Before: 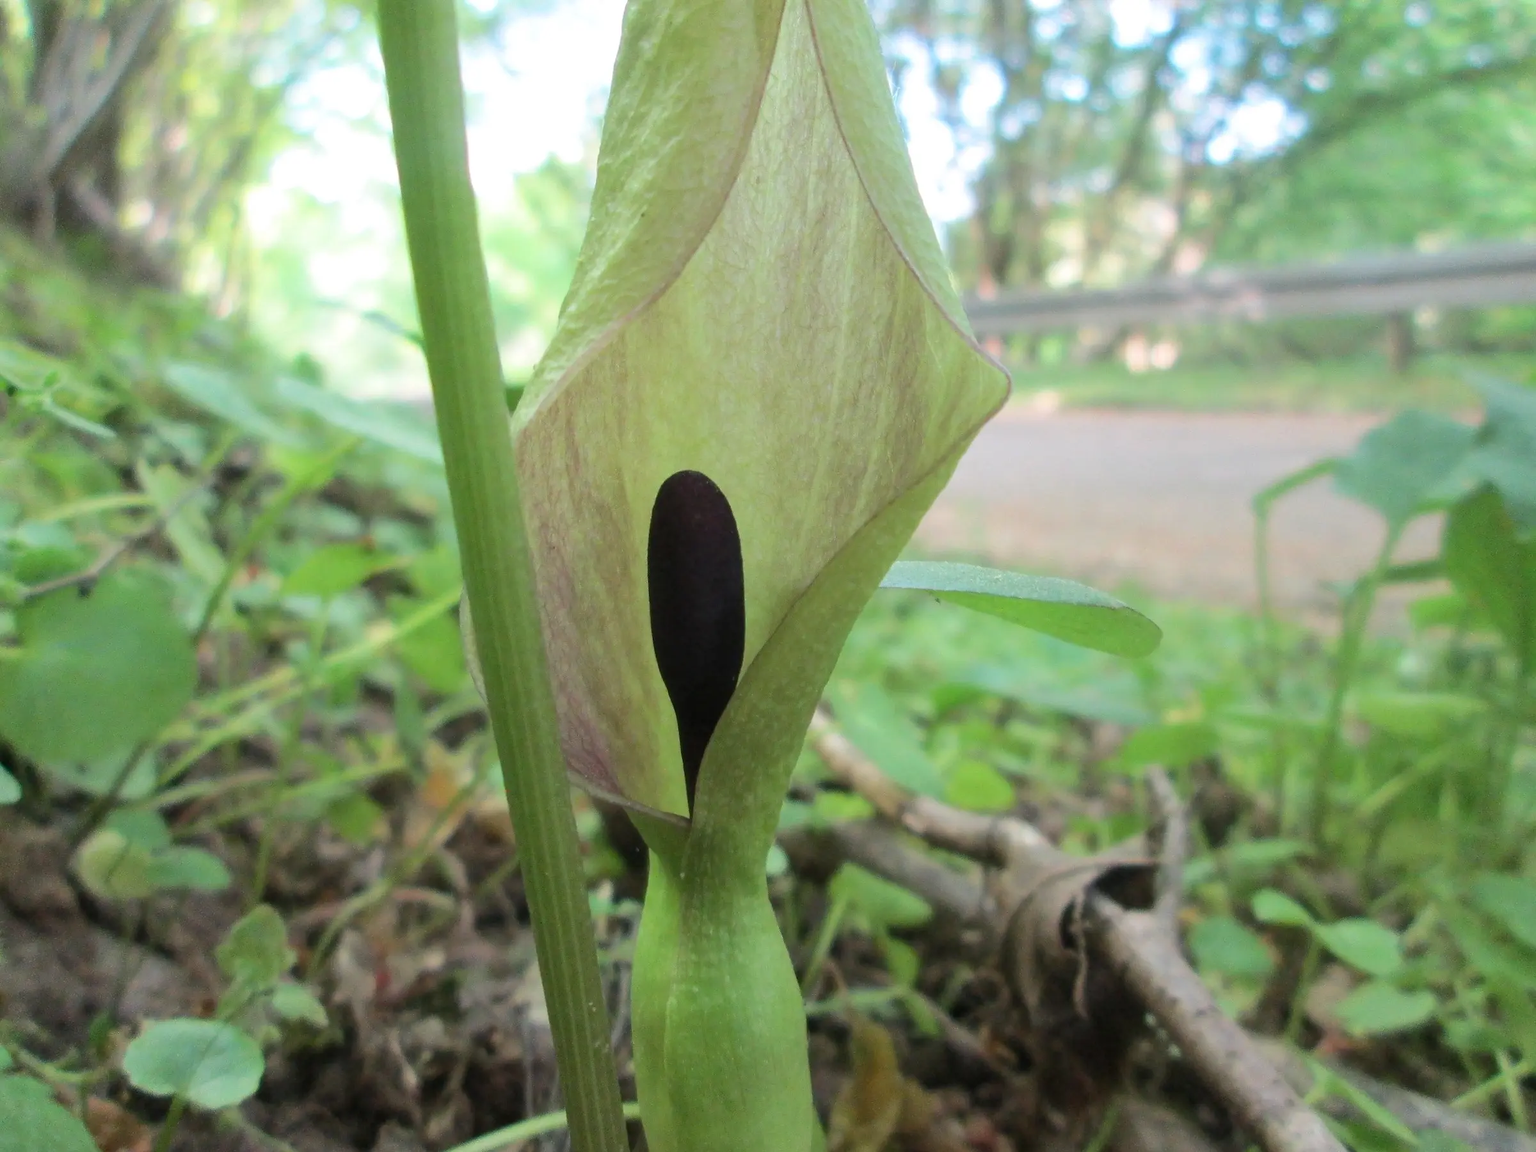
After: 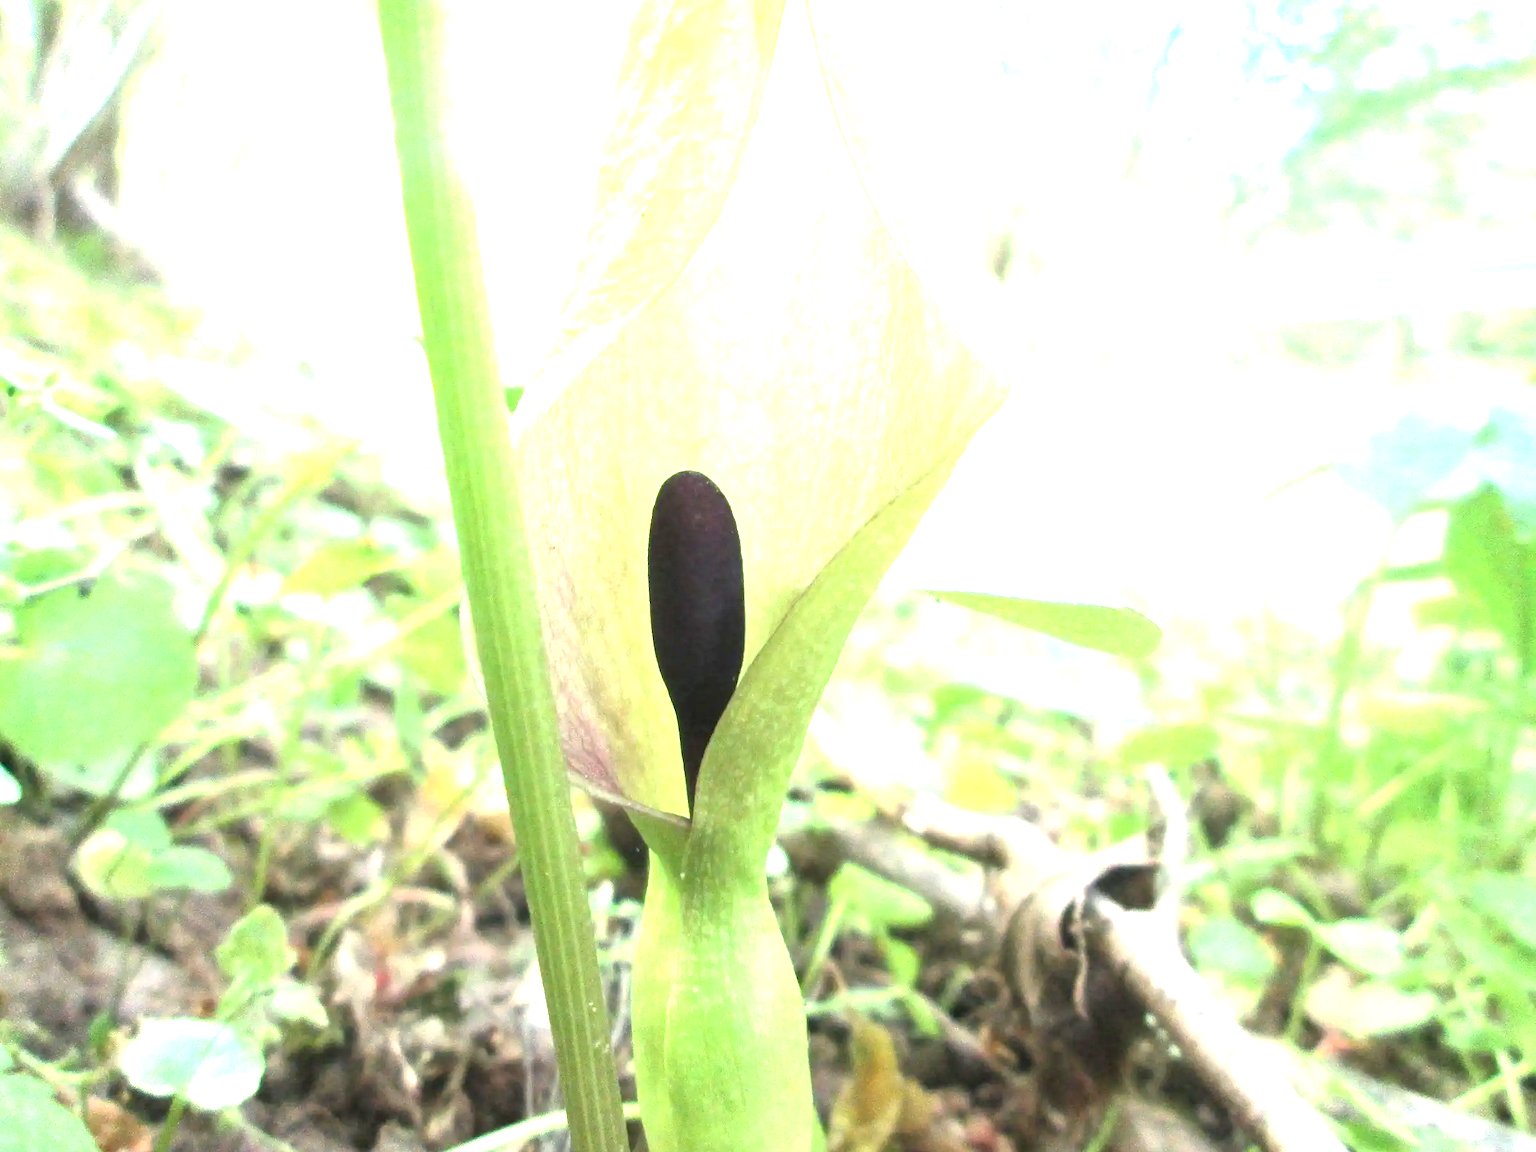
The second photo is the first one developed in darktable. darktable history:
exposure: exposure 2.217 EV, compensate exposure bias true, compensate highlight preservation false
